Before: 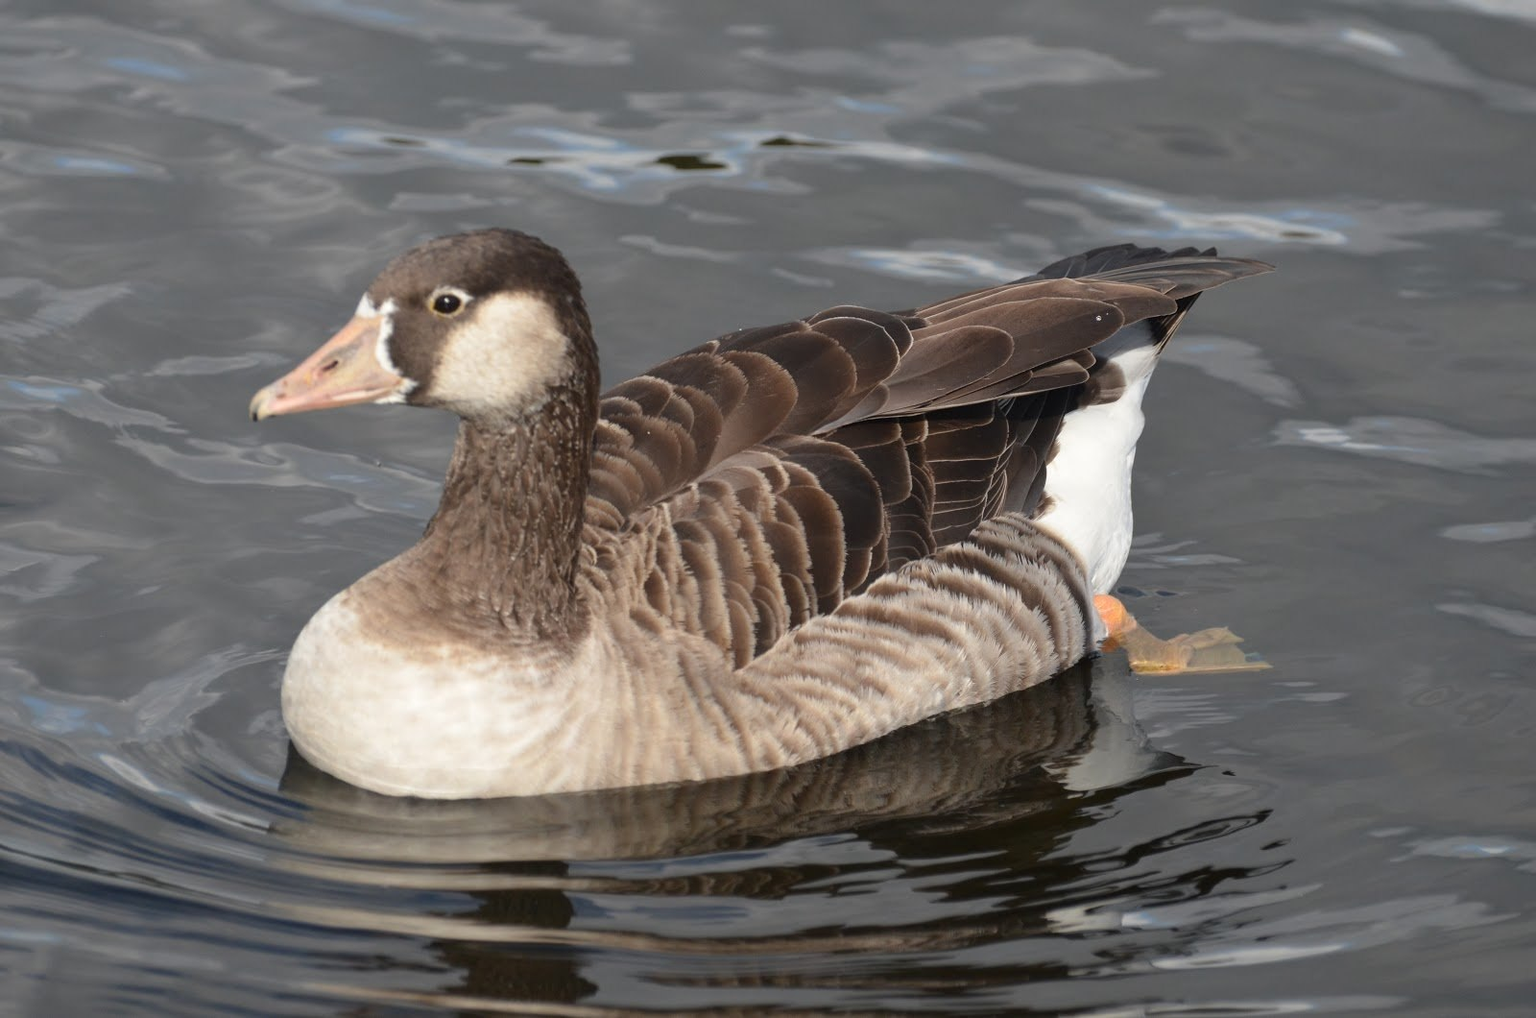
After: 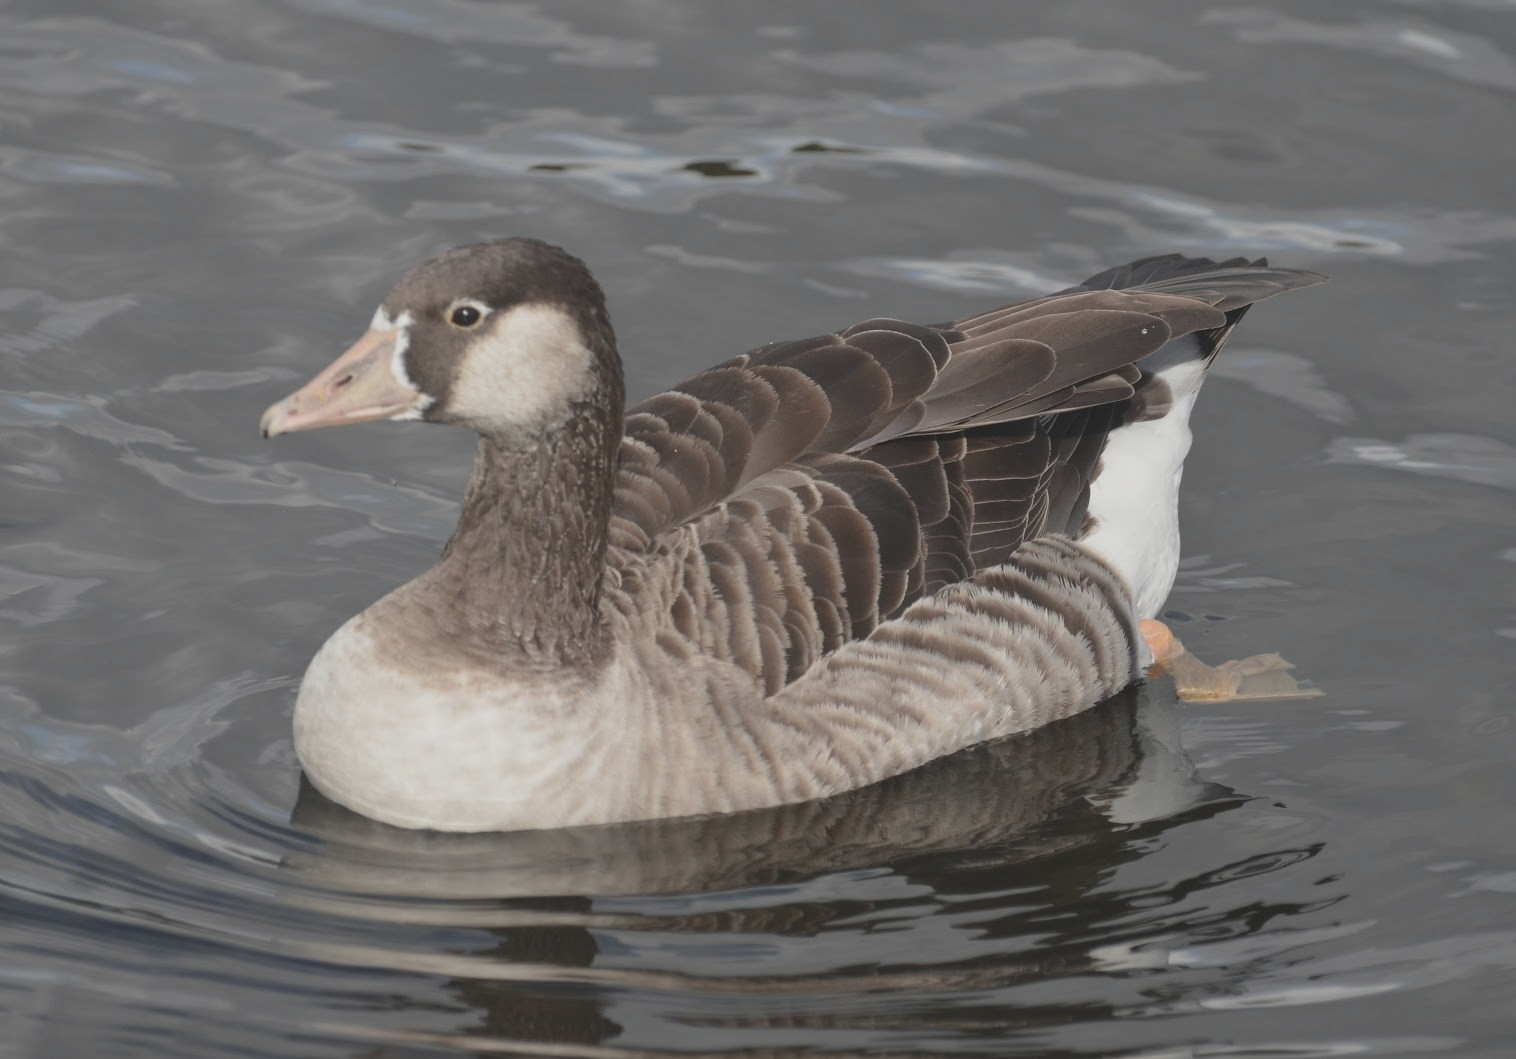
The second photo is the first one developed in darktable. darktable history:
contrast brightness saturation: contrast -0.246, saturation -0.423
crop and rotate: left 0%, right 5.192%
